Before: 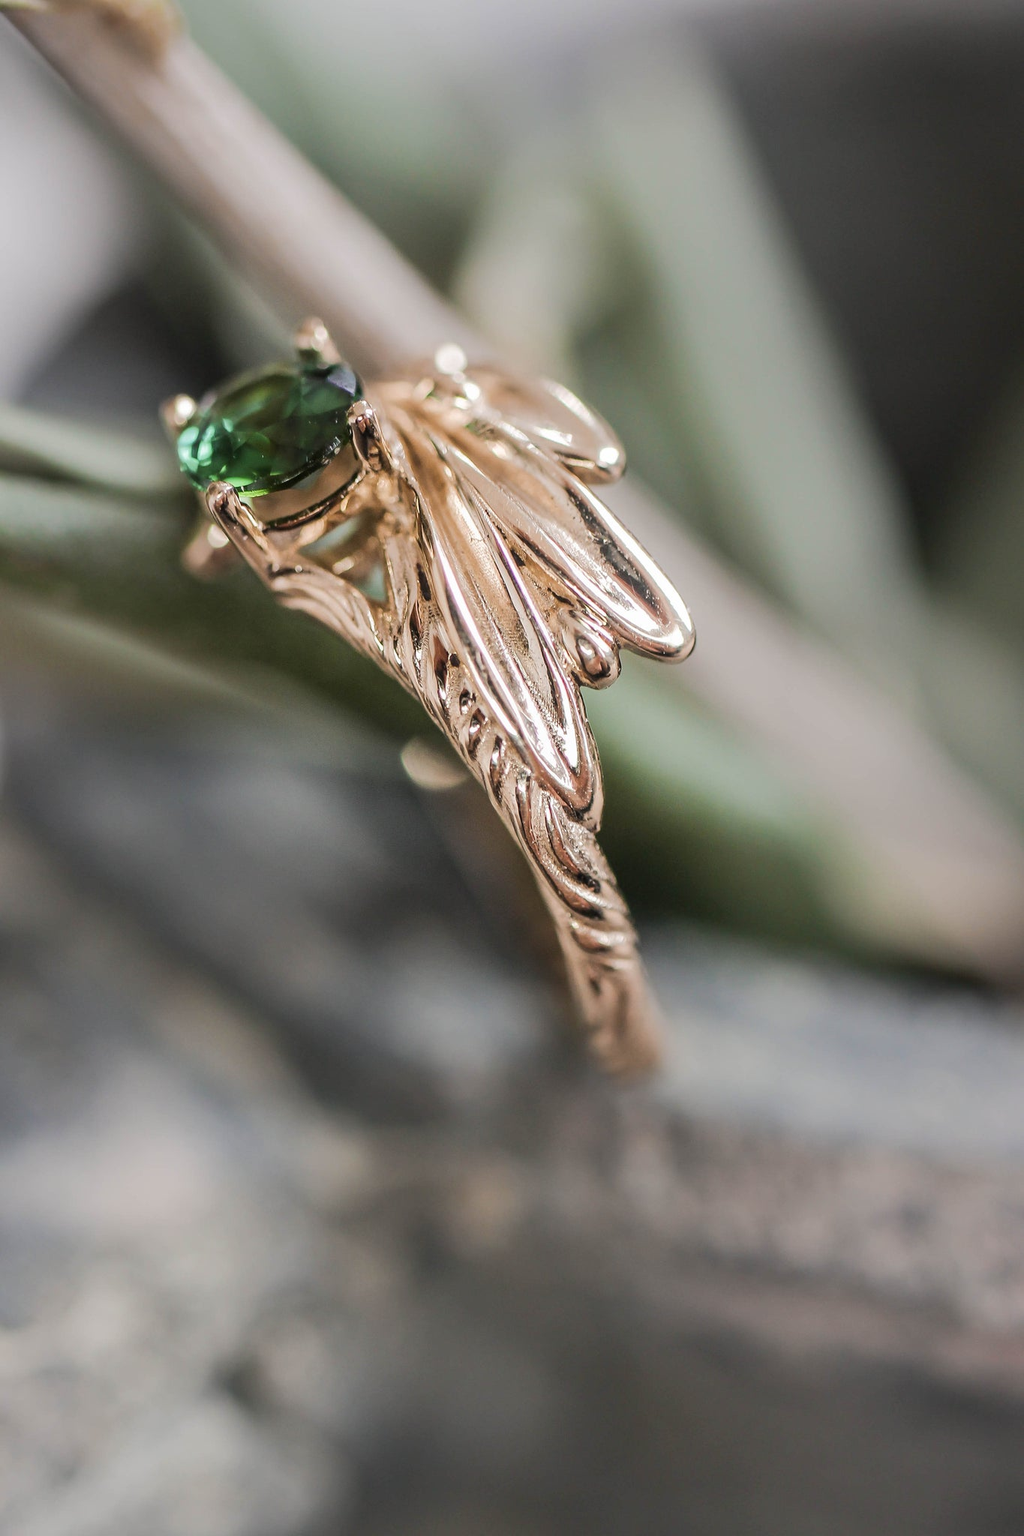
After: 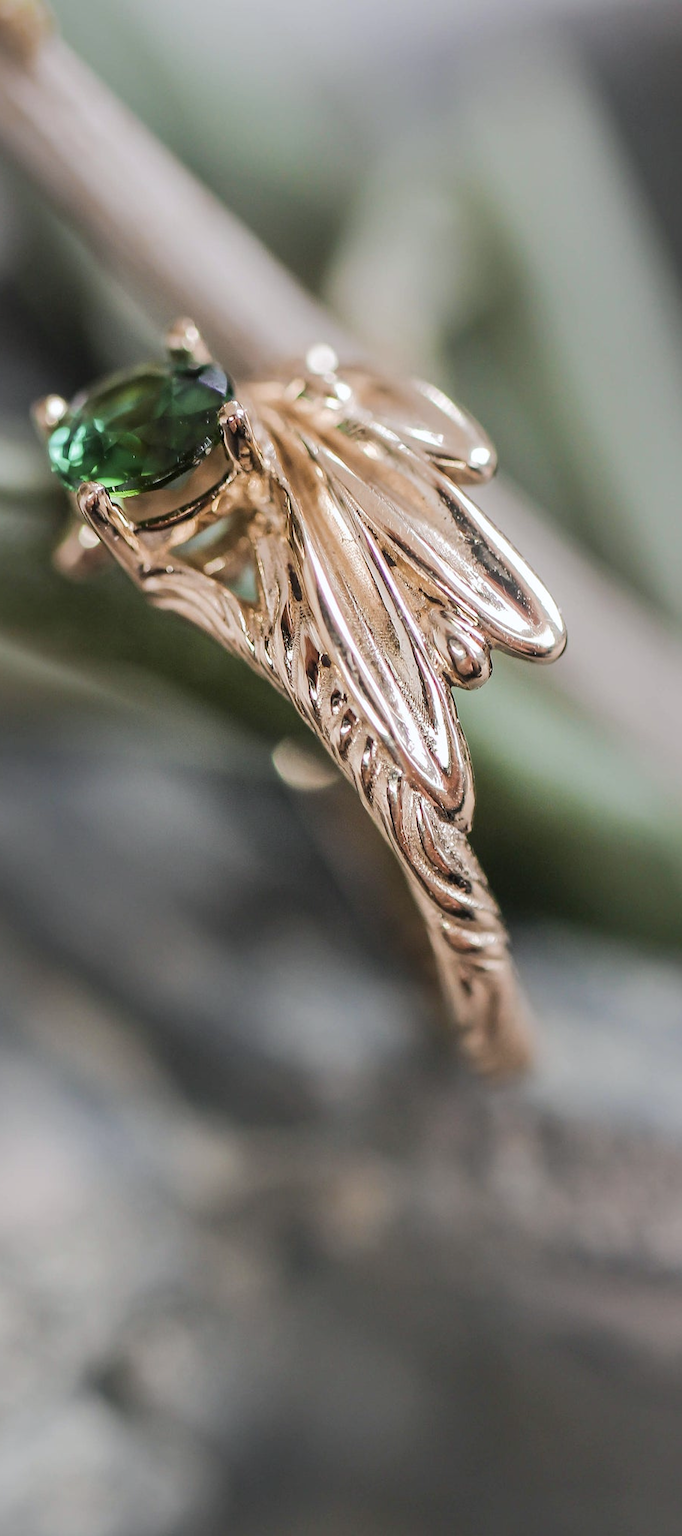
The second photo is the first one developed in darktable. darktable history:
white balance: red 0.988, blue 1.017
crop and rotate: left 12.673%, right 20.66%
